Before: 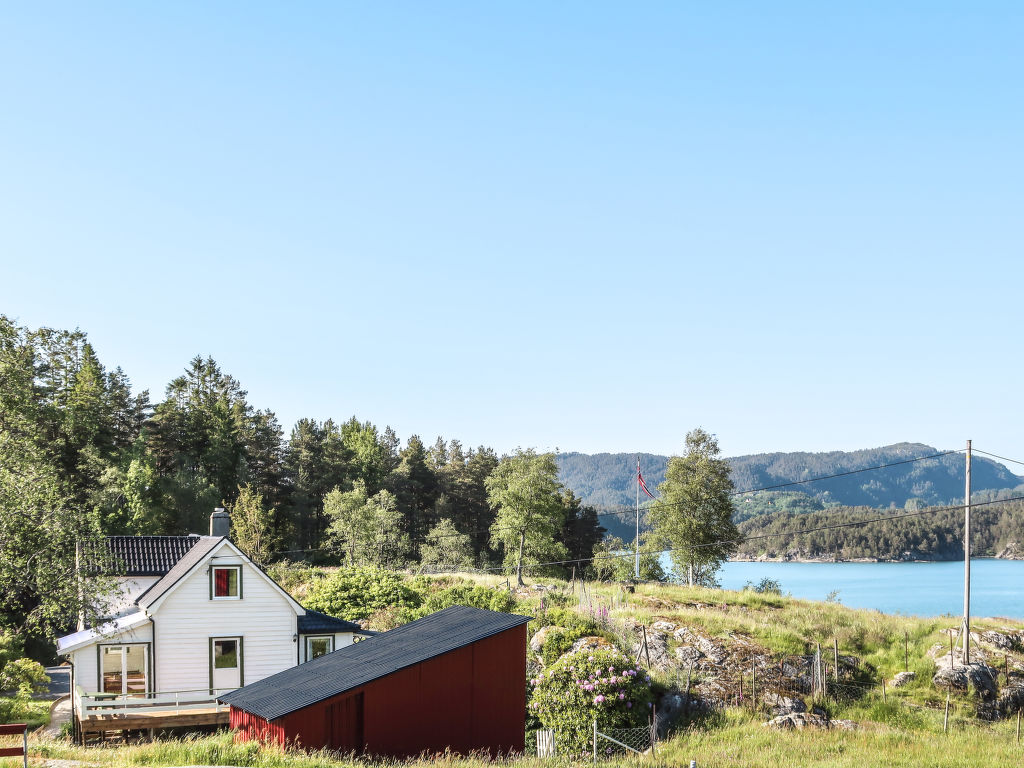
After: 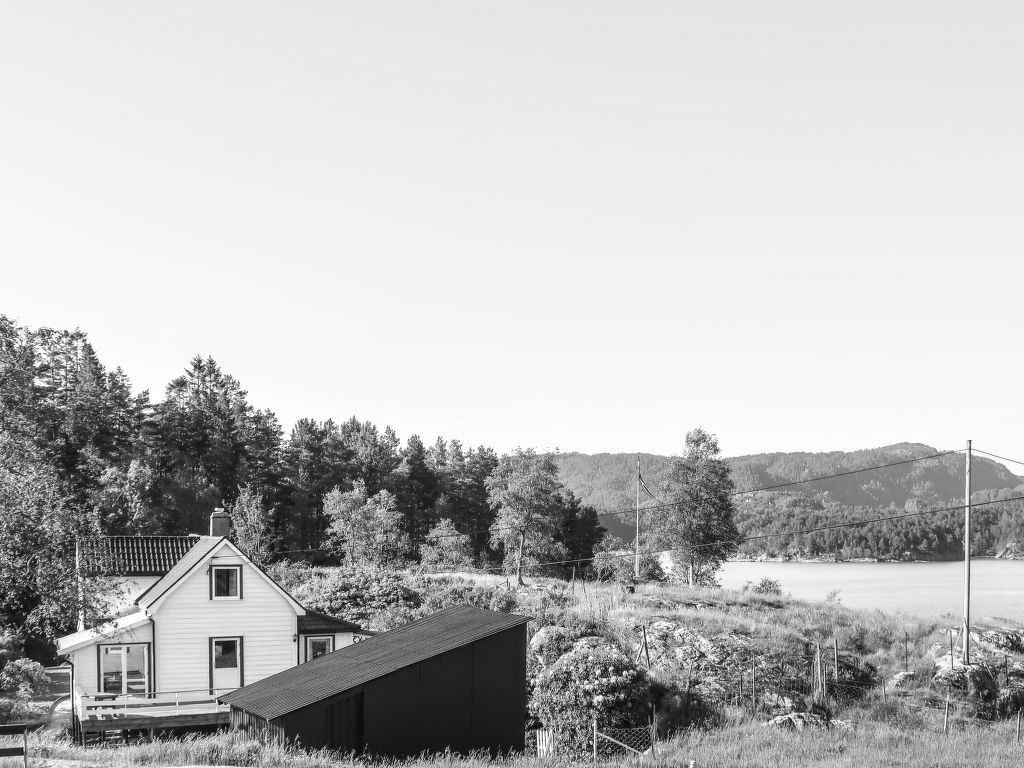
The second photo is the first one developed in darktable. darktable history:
white balance: red 1.009, blue 1.027
color calibration: output gray [0.25, 0.35, 0.4, 0], x 0.383, y 0.372, temperature 3905.17 K
